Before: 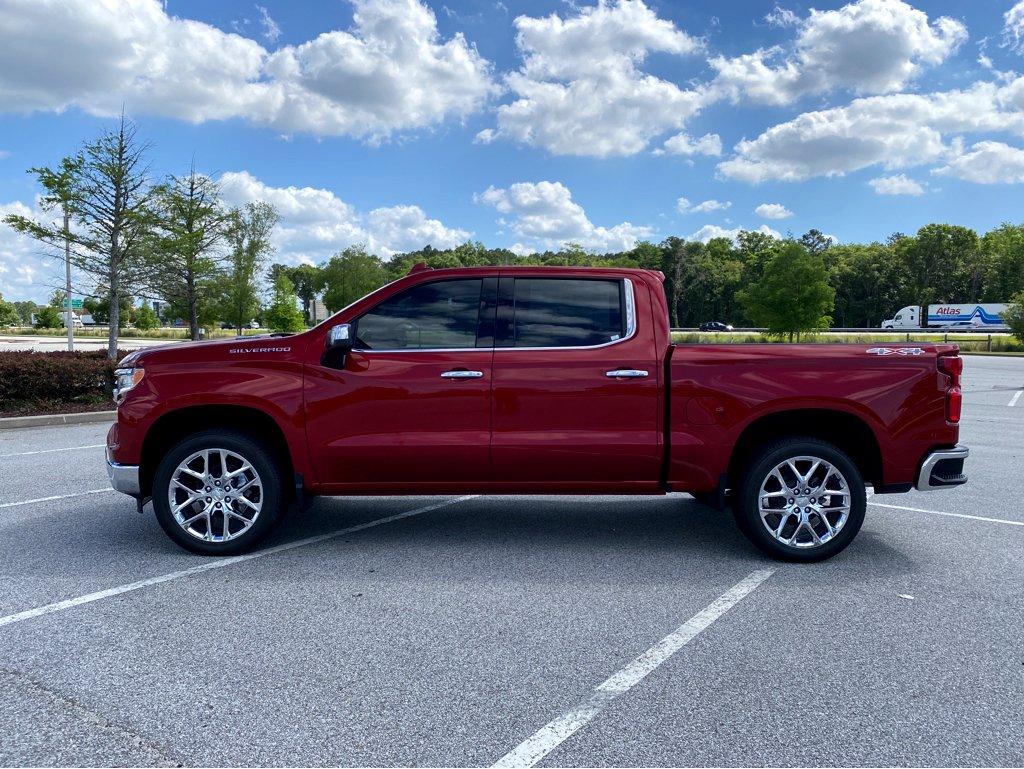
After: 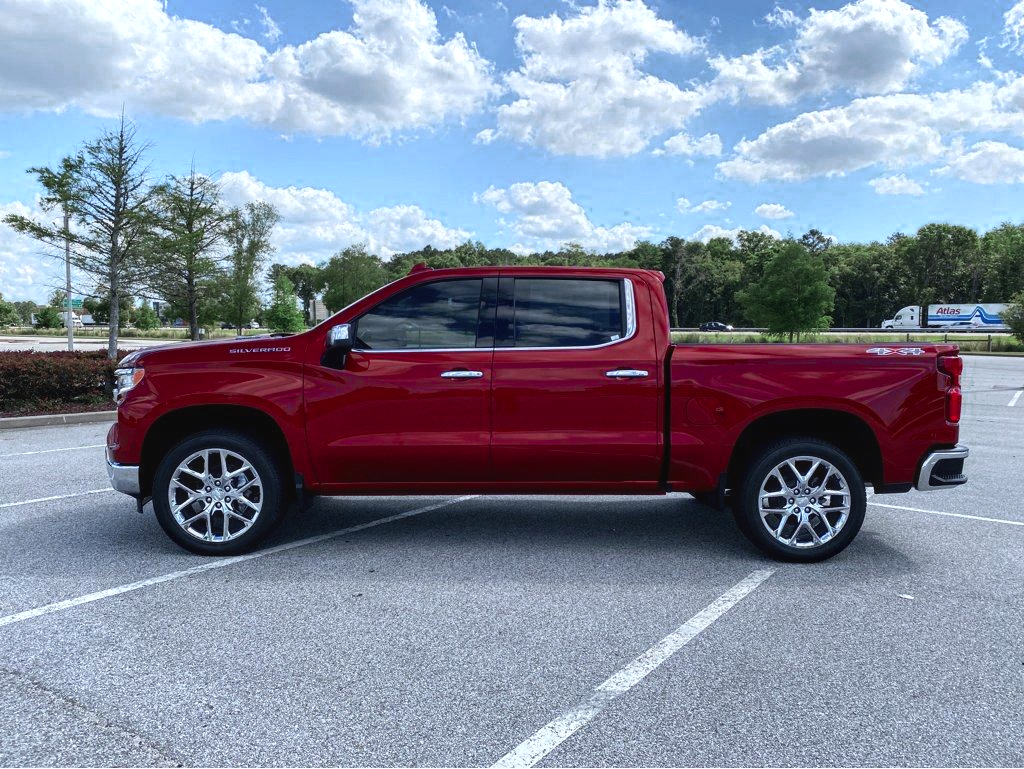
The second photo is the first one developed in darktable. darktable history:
local contrast: detail 110%
color zones: curves: ch0 [(0, 0.466) (0.128, 0.466) (0.25, 0.5) (0.375, 0.456) (0.5, 0.5) (0.625, 0.5) (0.737, 0.652) (0.875, 0.5)]; ch1 [(0, 0.603) (0.125, 0.618) (0.261, 0.348) (0.372, 0.353) (0.497, 0.363) (0.611, 0.45) (0.731, 0.427) (0.875, 0.518) (0.998, 0.652)]; ch2 [(0, 0.559) (0.125, 0.451) (0.253, 0.564) (0.37, 0.578) (0.5, 0.466) (0.625, 0.471) (0.731, 0.471) (0.88, 0.485)]
white balance: red 0.98, blue 1.034
